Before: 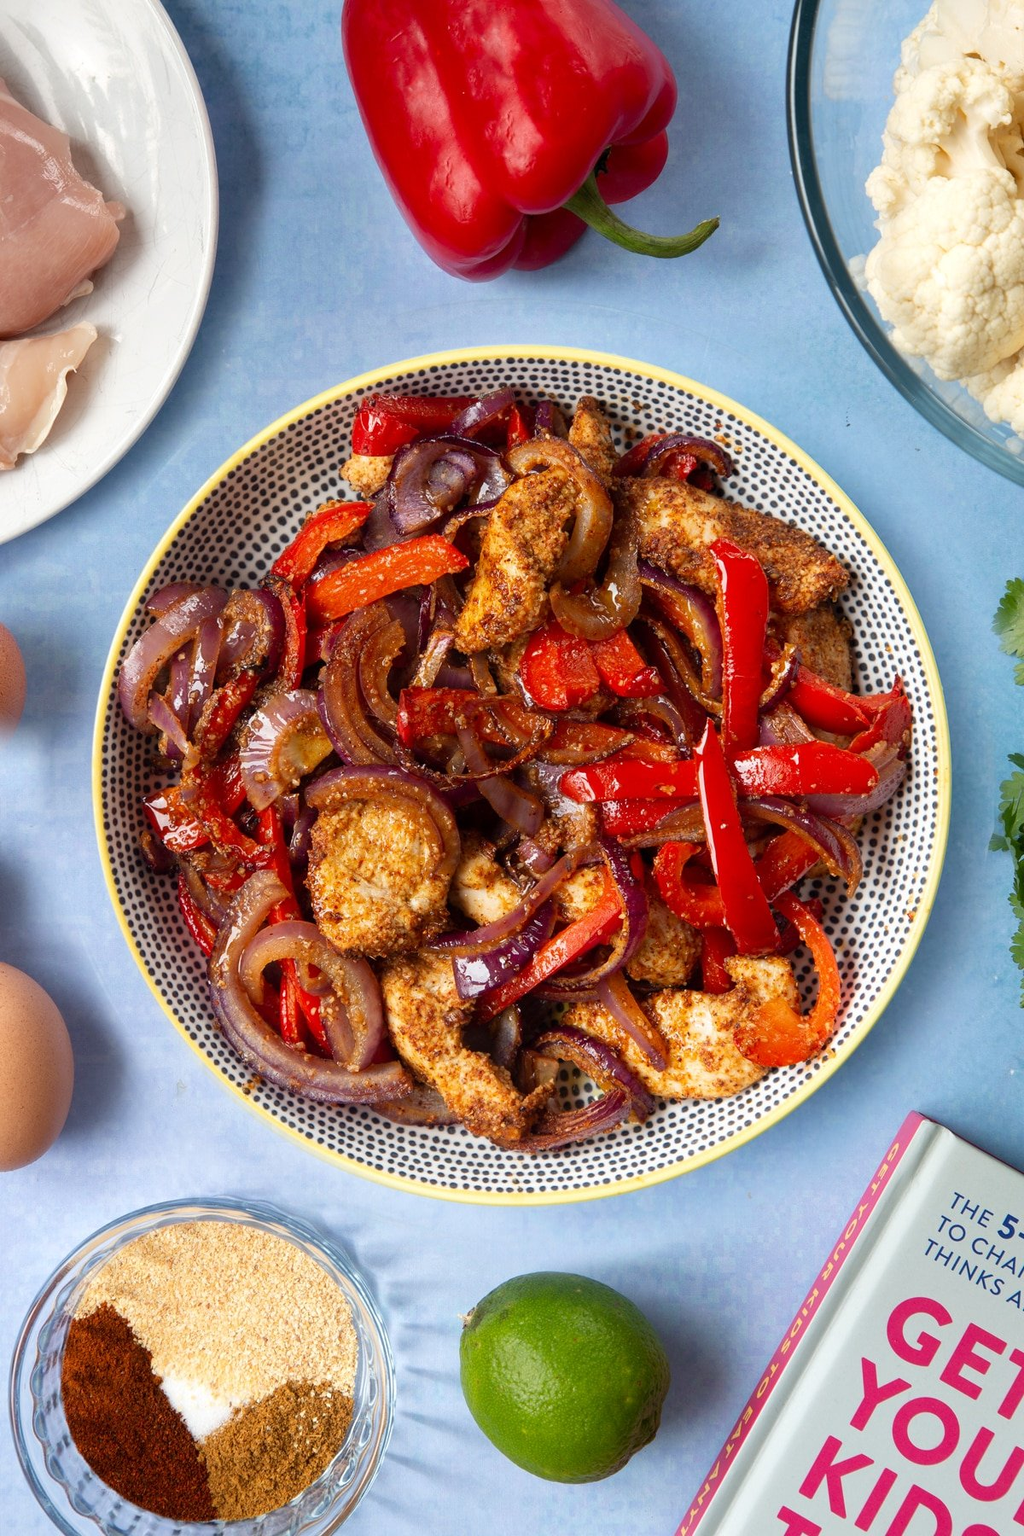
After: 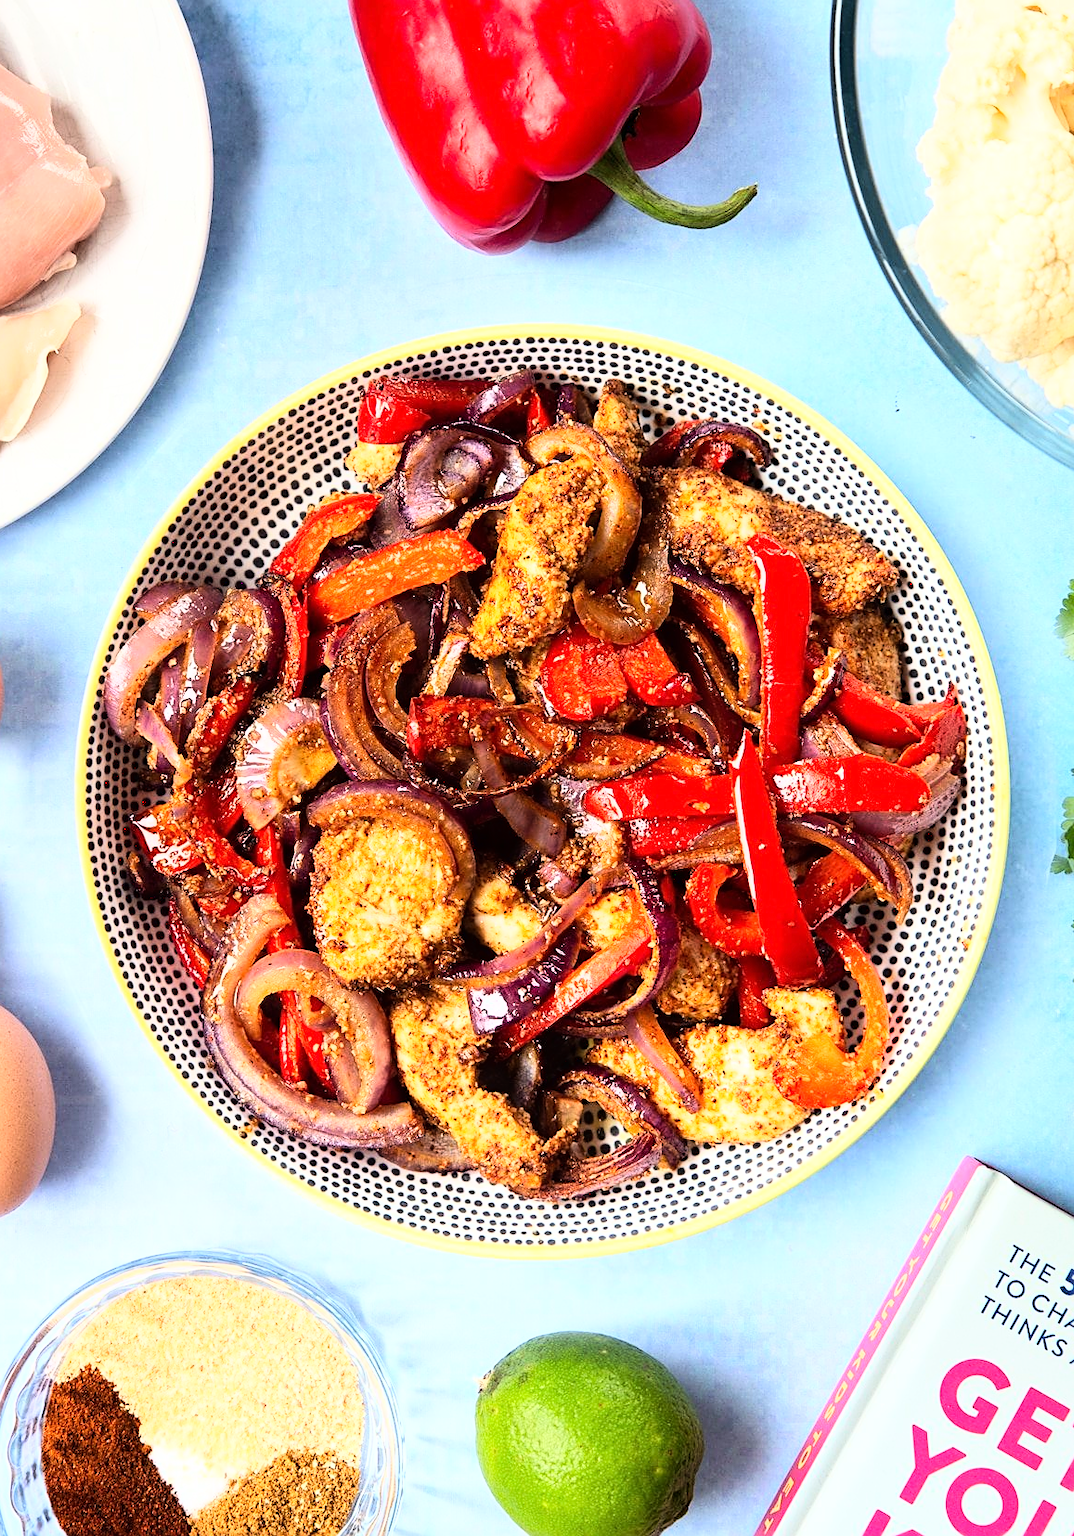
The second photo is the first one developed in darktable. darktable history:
sharpen: on, module defaults
base curve: curves: ch0 [(0, 0) (0.007, 0.004) (0.027, 0.03) (0.046, 0.07) (0.207, 0.54) (0.442, 0.872) (0.673, 0.972) (1, 1)]
crop: left 2.26%, top 3.132%, right 1.162%, bottom 4.898%
